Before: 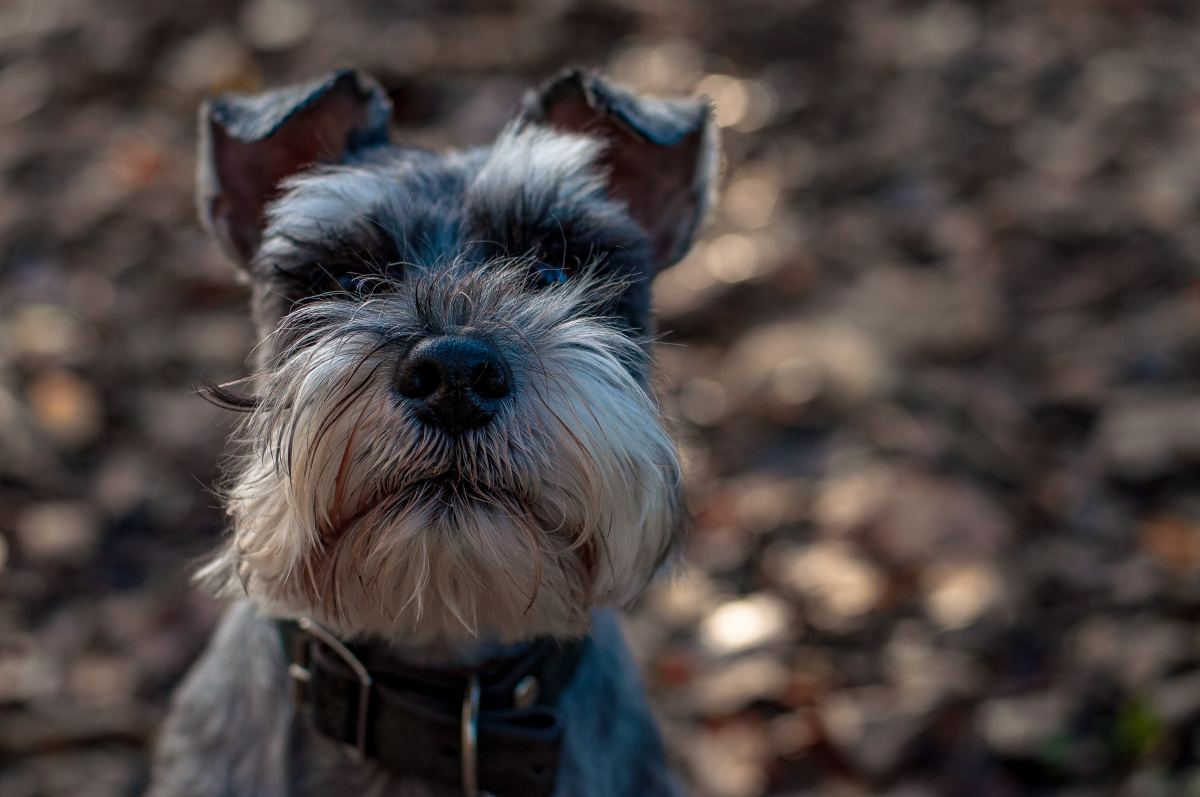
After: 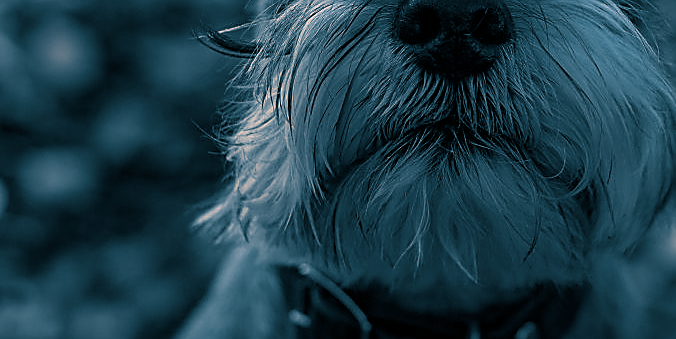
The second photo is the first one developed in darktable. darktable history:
split-toning: shadows › hue 212.4°, balance -70
sharpen: radius 1.4, amount 1.25, threshold 0.7
crop: top 44.483%, right 43.593%, bottom 12.892%
white balance: emerald 1
color correction: highlights a* 5.81, highlights b* 4.84
exposure: exposure -0.582 EV, compensate highlight preservation false
